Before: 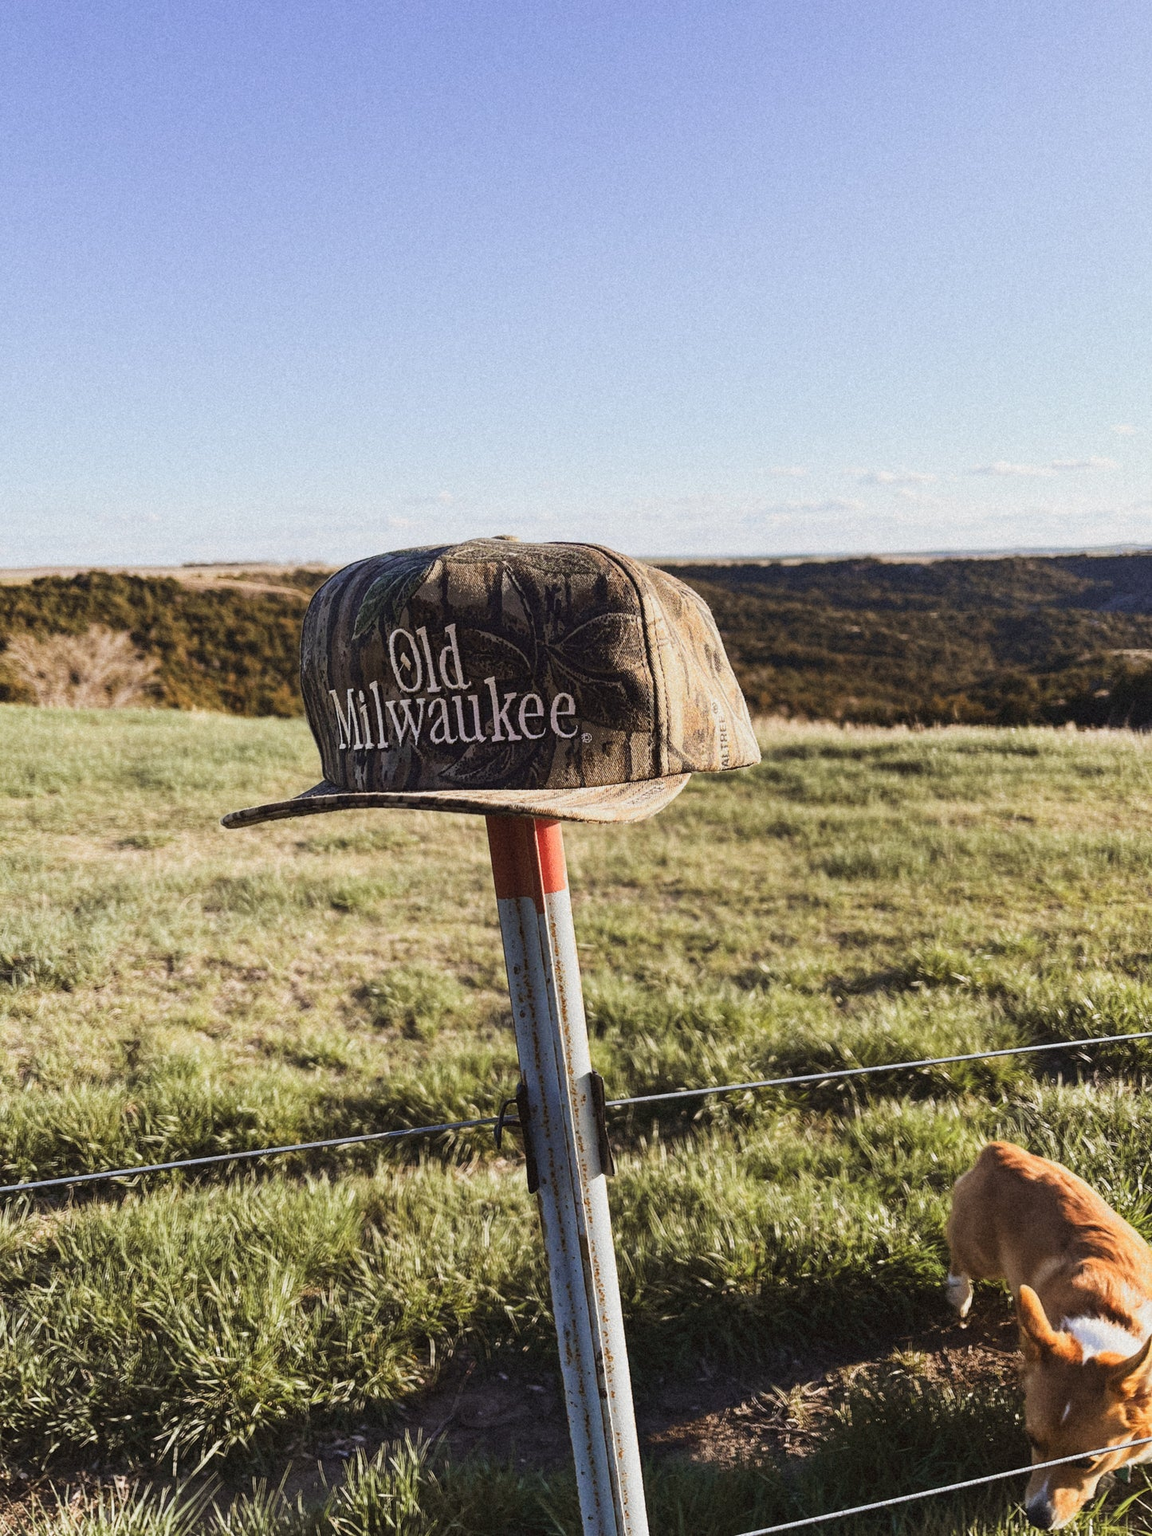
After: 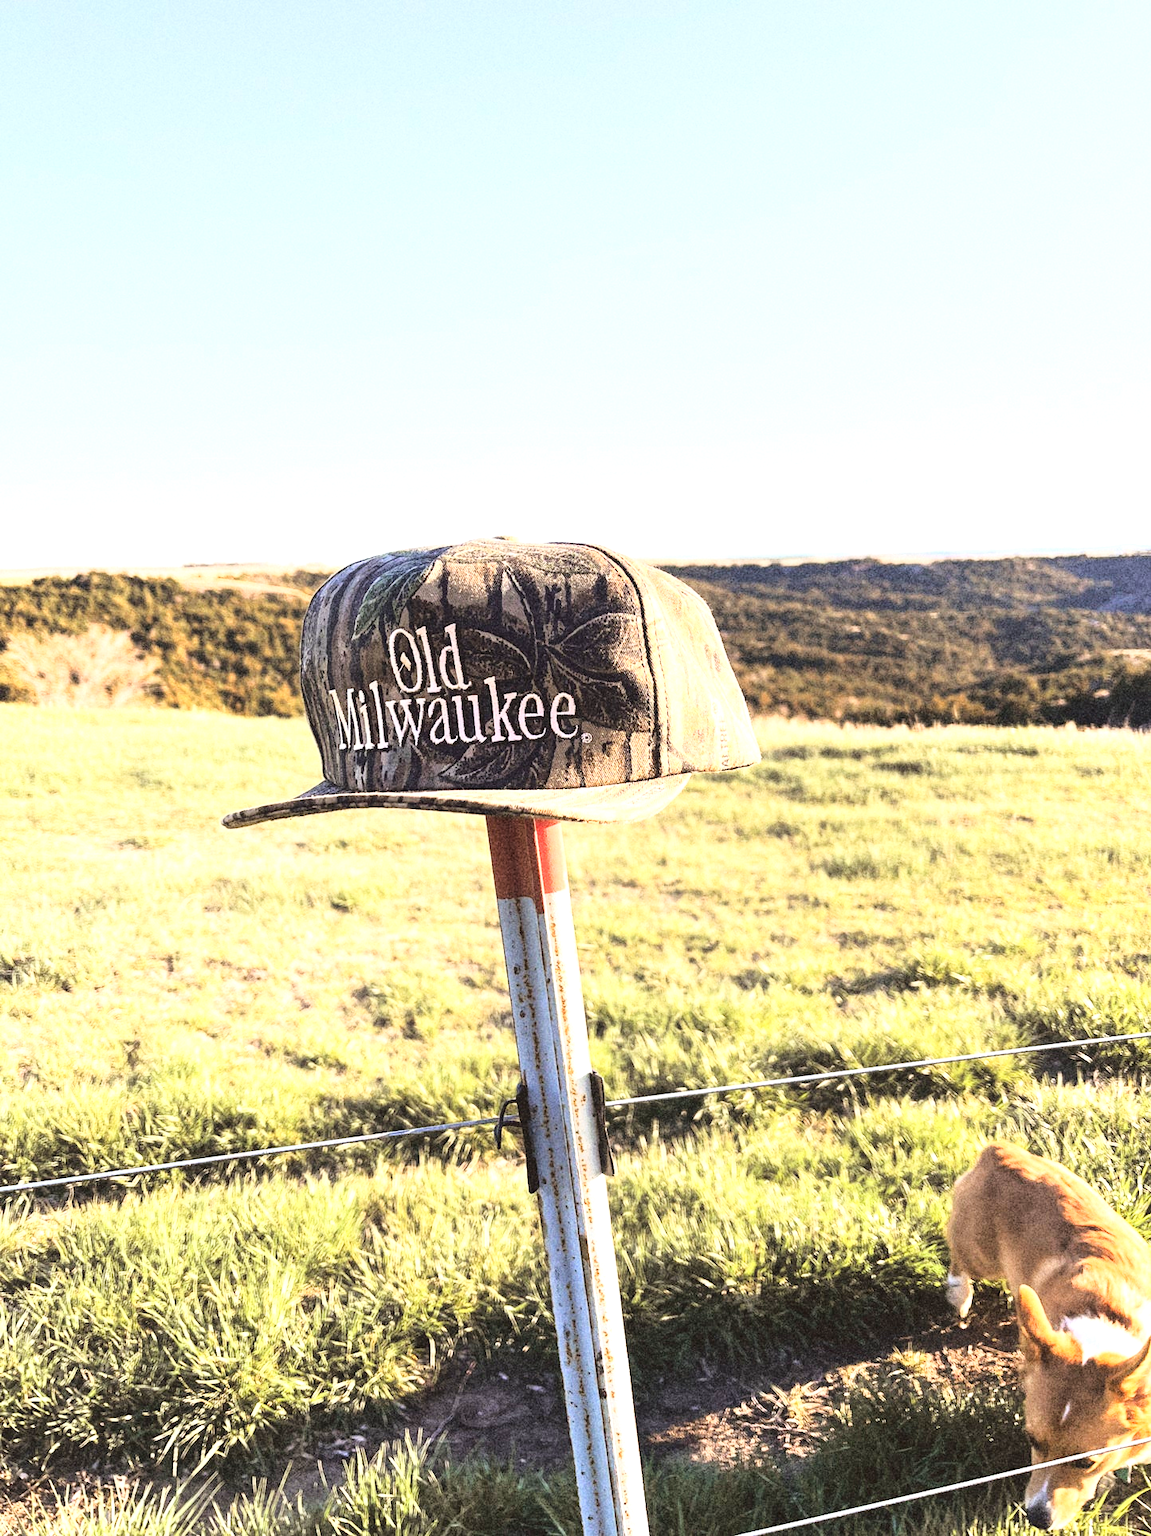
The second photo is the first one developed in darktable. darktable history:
exposure: exposure 1.223 EV, compensate exposure bias true, compensate highlight preservation false
base curve: curves: ch0 [(0, 0) (0.028, 0.03) (0.121, 0.232) (0.46, 0.748) (0.859, 0.968) (1, 1)]
